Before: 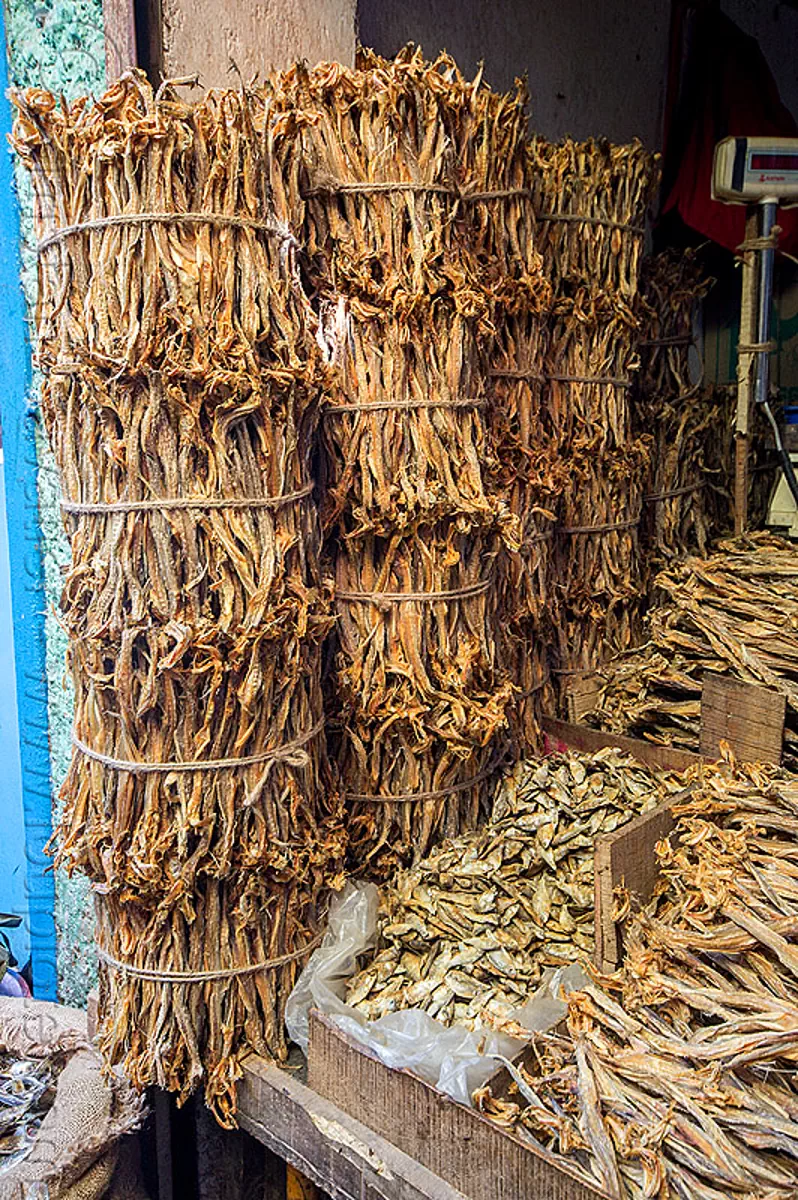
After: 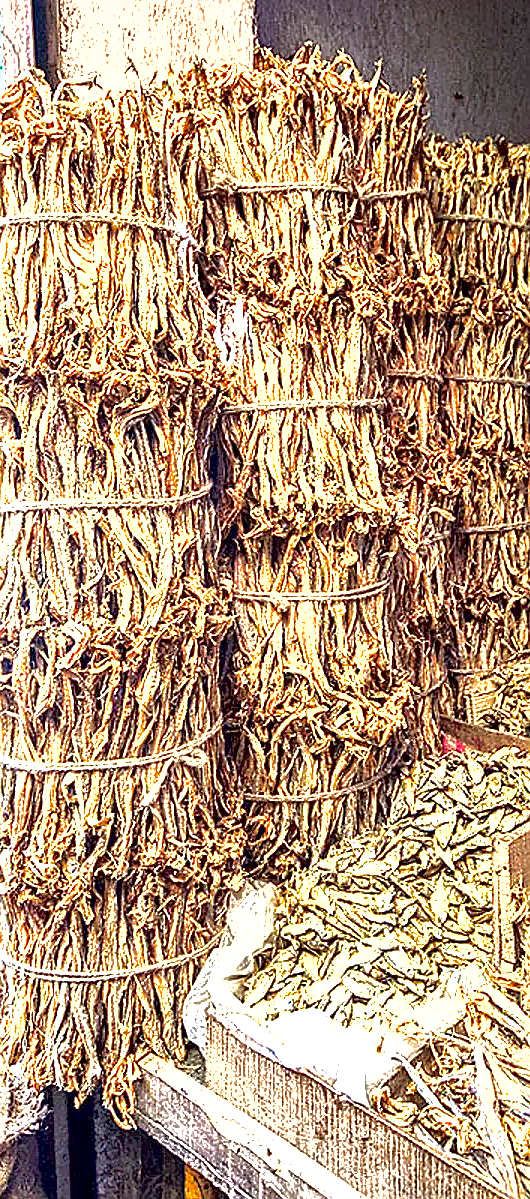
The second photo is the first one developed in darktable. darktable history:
local contrast: mode bilateral grid, contrast 25, coarseness 60, detail 151%, midtone range 0.2
sharpen: on, module defaults
exposure: black level correction 0, exposure 1.67 EV, compensate highlight preservation false
contrast equalizer: y [[0.51, 0.537, 0.559, 0.574, 0.599, 0.618], [0.5 ×6], [0.5 ×6], [0 ×6], [0 ×6]]
shadows and highlights: on, module defaults
crop and rotate: left 12.887%, right 20.593%
tone equalizer: -8 EV -0.399 EV, -7 EV -0.409 EV, -6 EV -0.31 EV, -5 EV -0.234 EV, -3 EV 0.246 EV, -2 EV 0.326 EV, -1 EV 0.411 EV, +0 EV 0.395 EV, edges refinement/feathering 500, mask exposure compensation -1.57 EV, preserve details no
